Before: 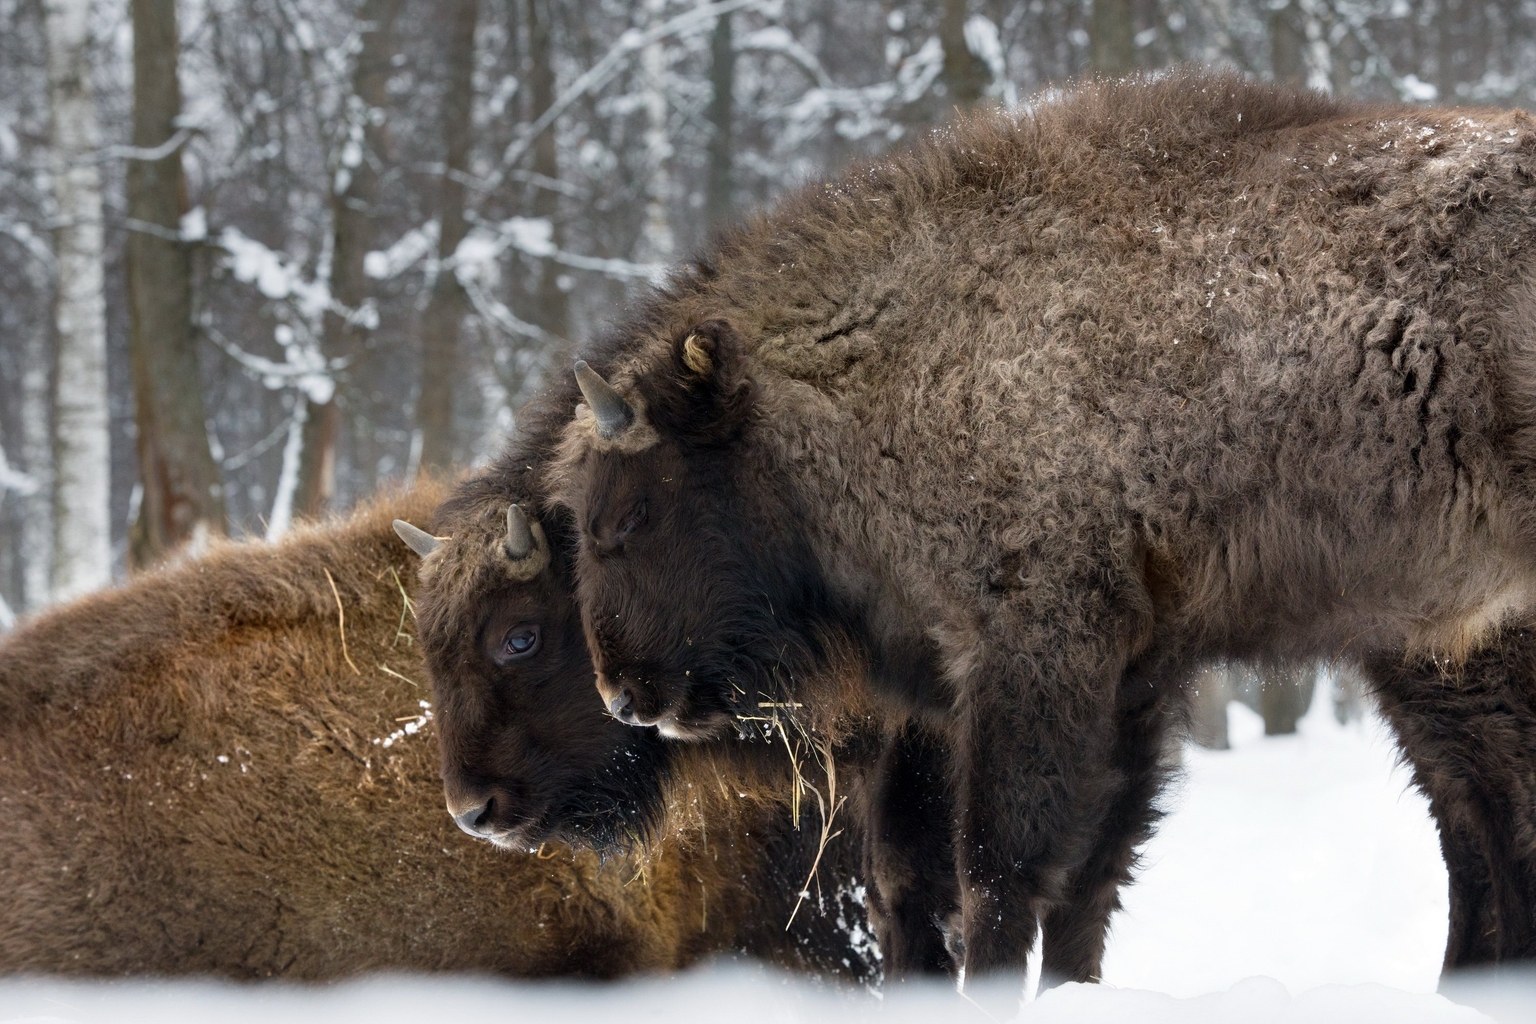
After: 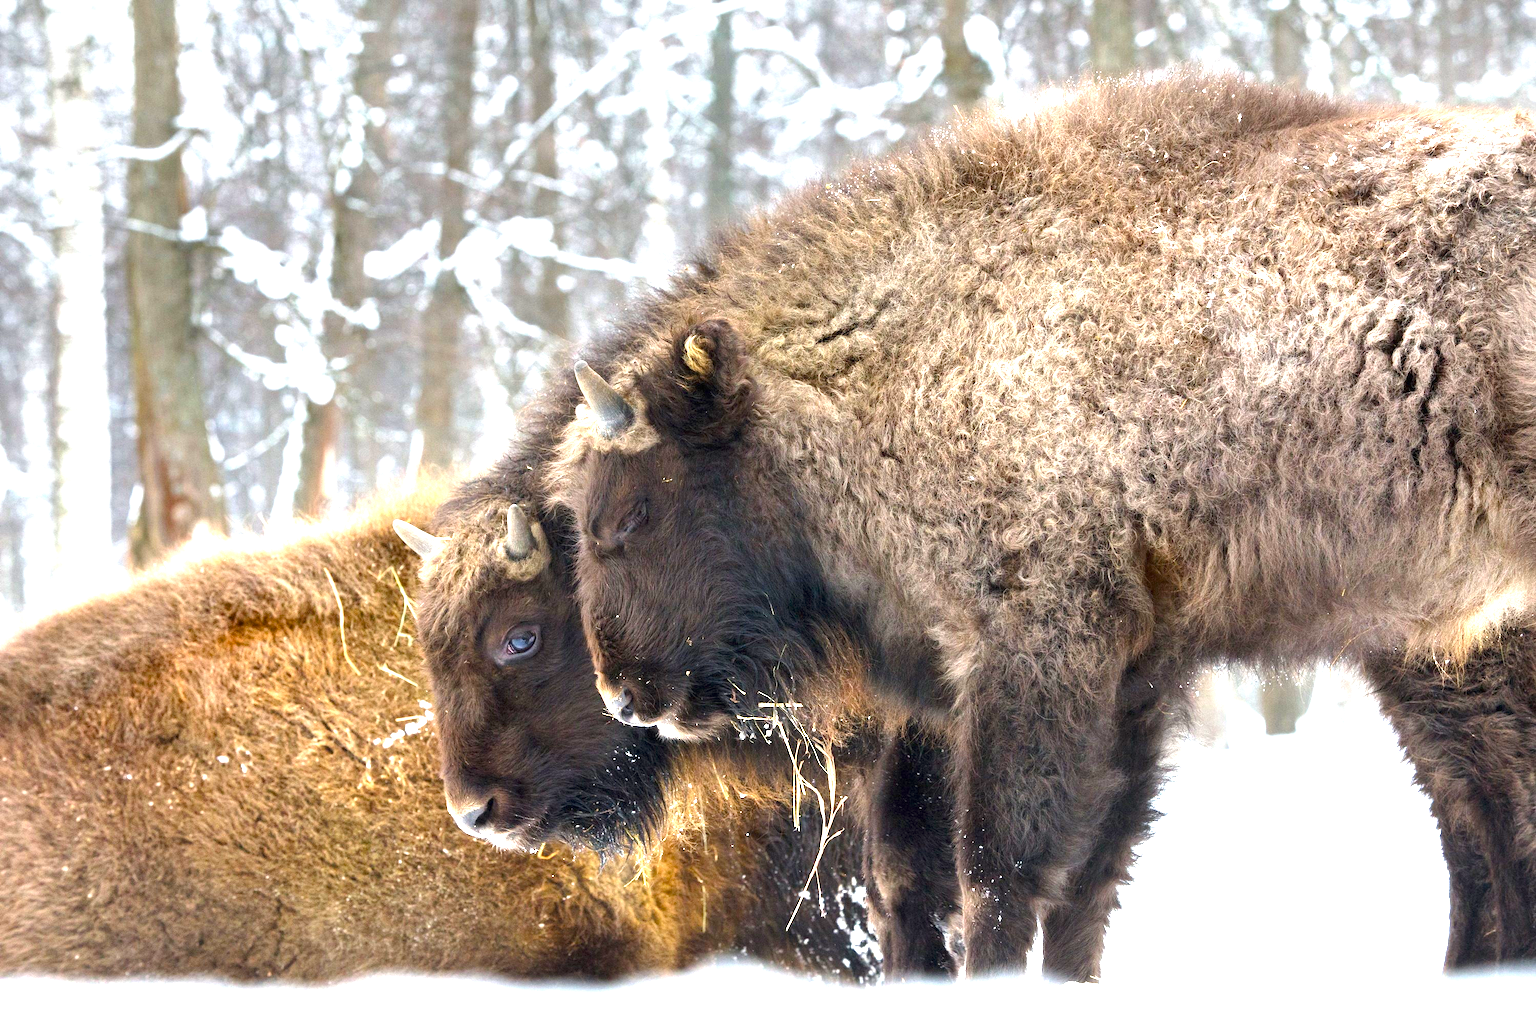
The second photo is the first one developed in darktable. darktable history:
exposure: black level correction 0, exposure 1.675 EV, compensate exposure bias true, compensate highlight preservation false
white balance: emerald 1
color balance rgb: linear chroma grading › shadows -8%, linear chroma grading › global chroma 10%, perceptual saturation grading › global saturation 2%, perceptual saturation grading › highlights -2%, perceptual saturation grading › mid-tones 4%, perceptual saturation grading › shadows 8%, perceptual brilliance grading › global brilliance 2%, perceptual brilliance grading › highlights -4%, global vibrance 16%, saturation formula JzAzBz (2021)
